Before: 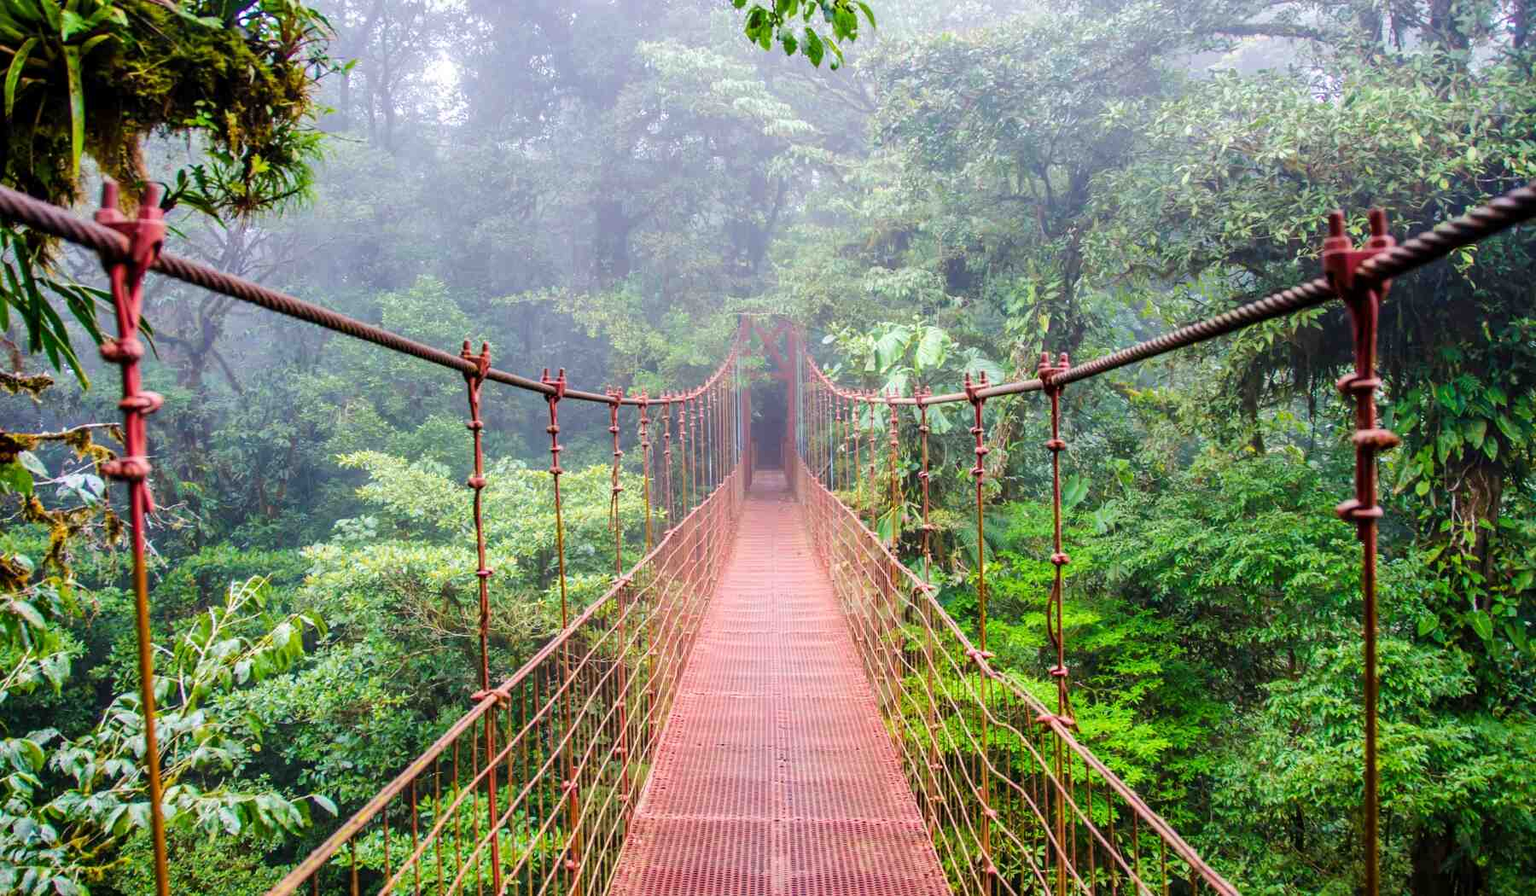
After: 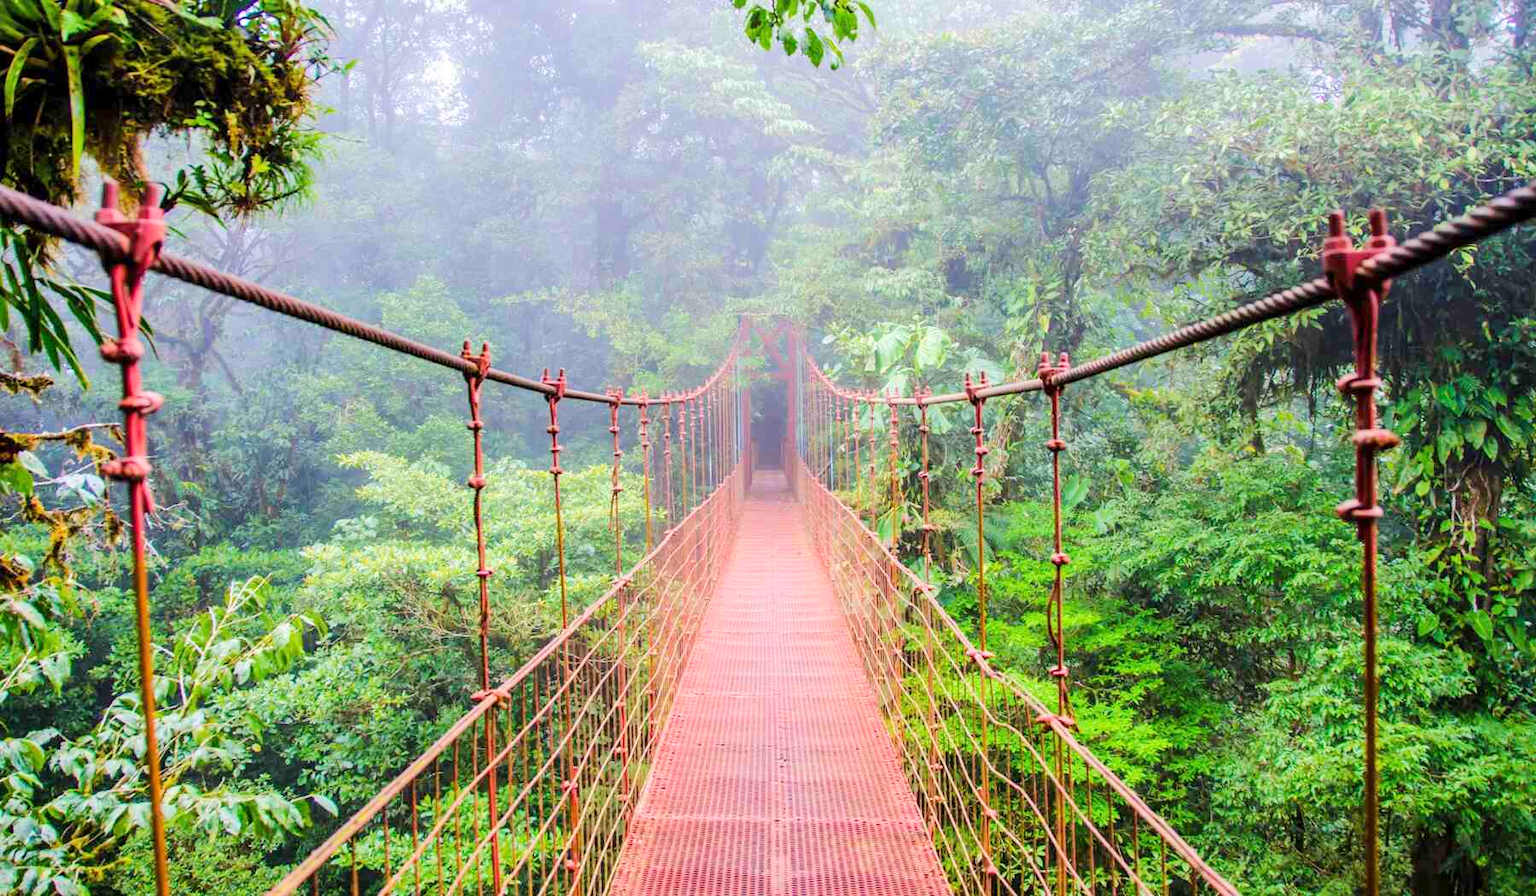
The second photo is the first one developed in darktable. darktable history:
base curve: curves: ch0 [(0, 0) (0.158, 0.273) (0.879, 0.895) (1, 1)]
